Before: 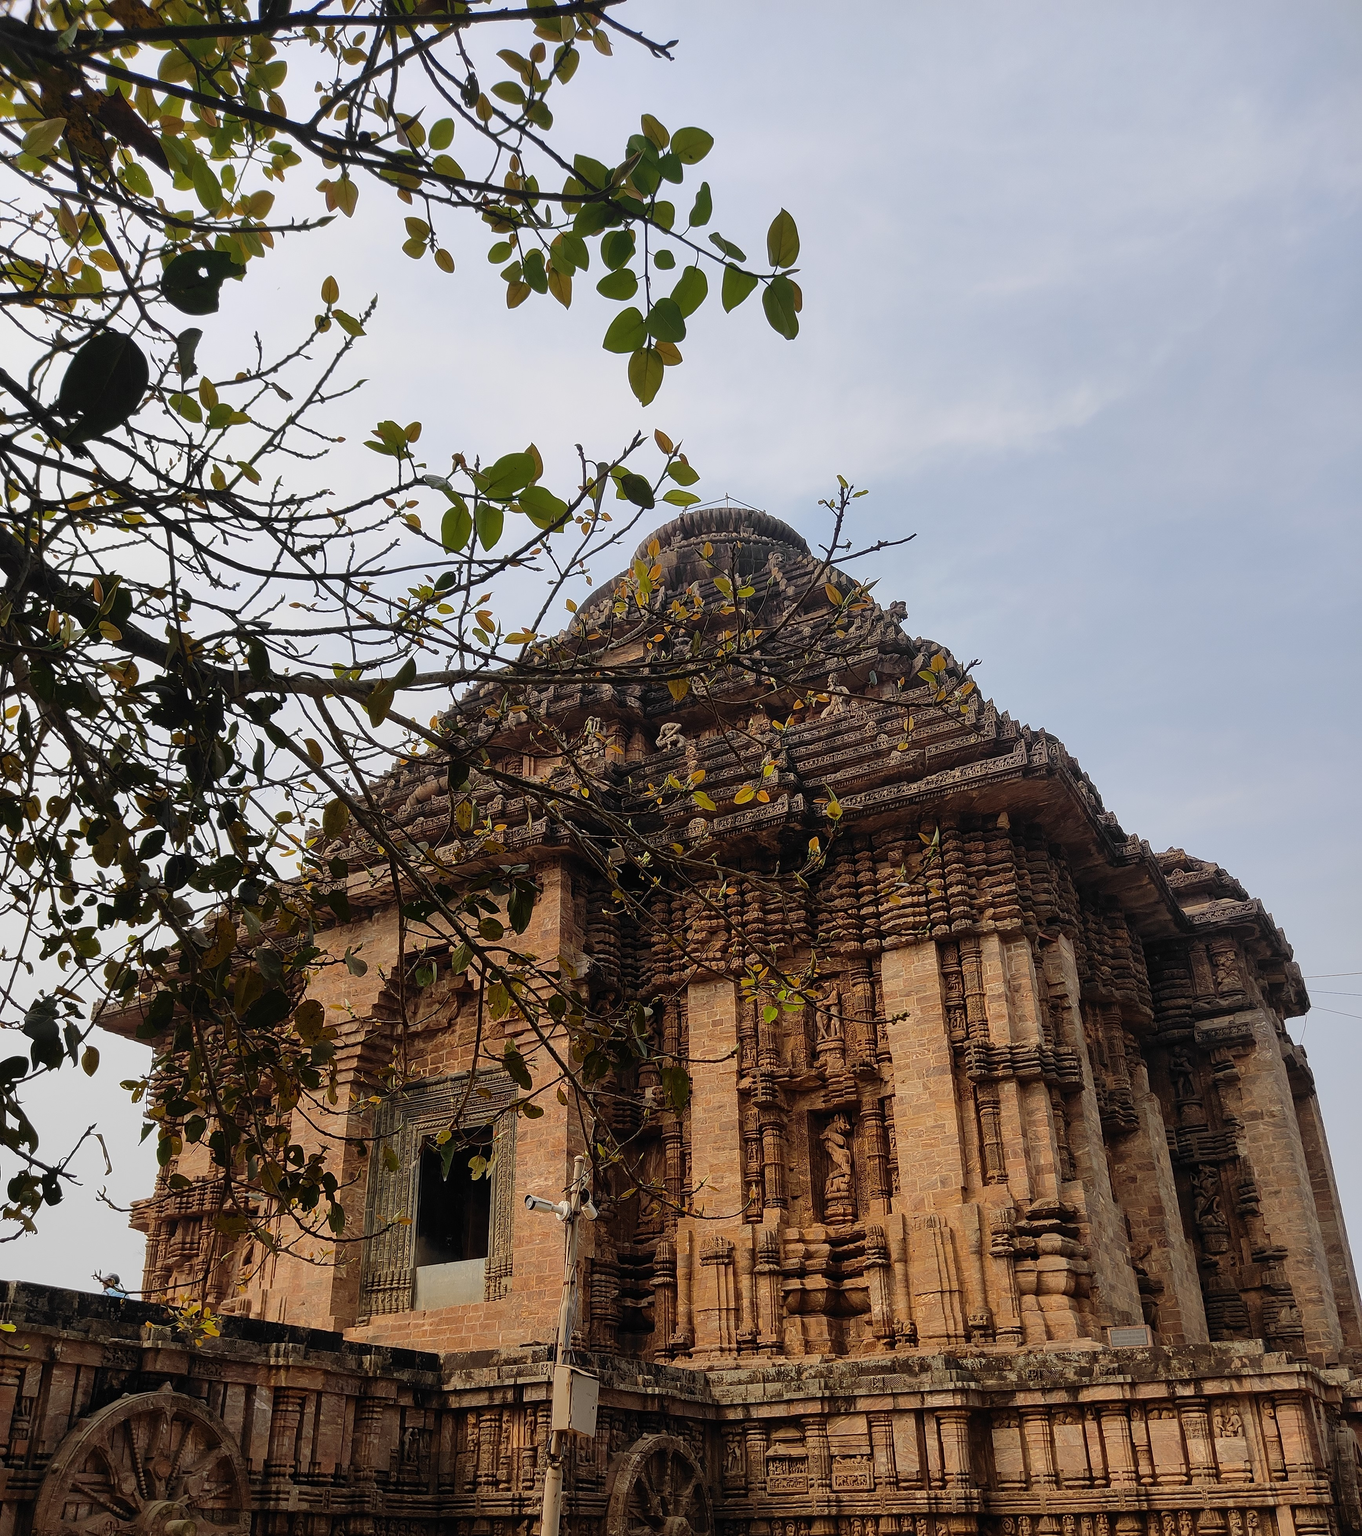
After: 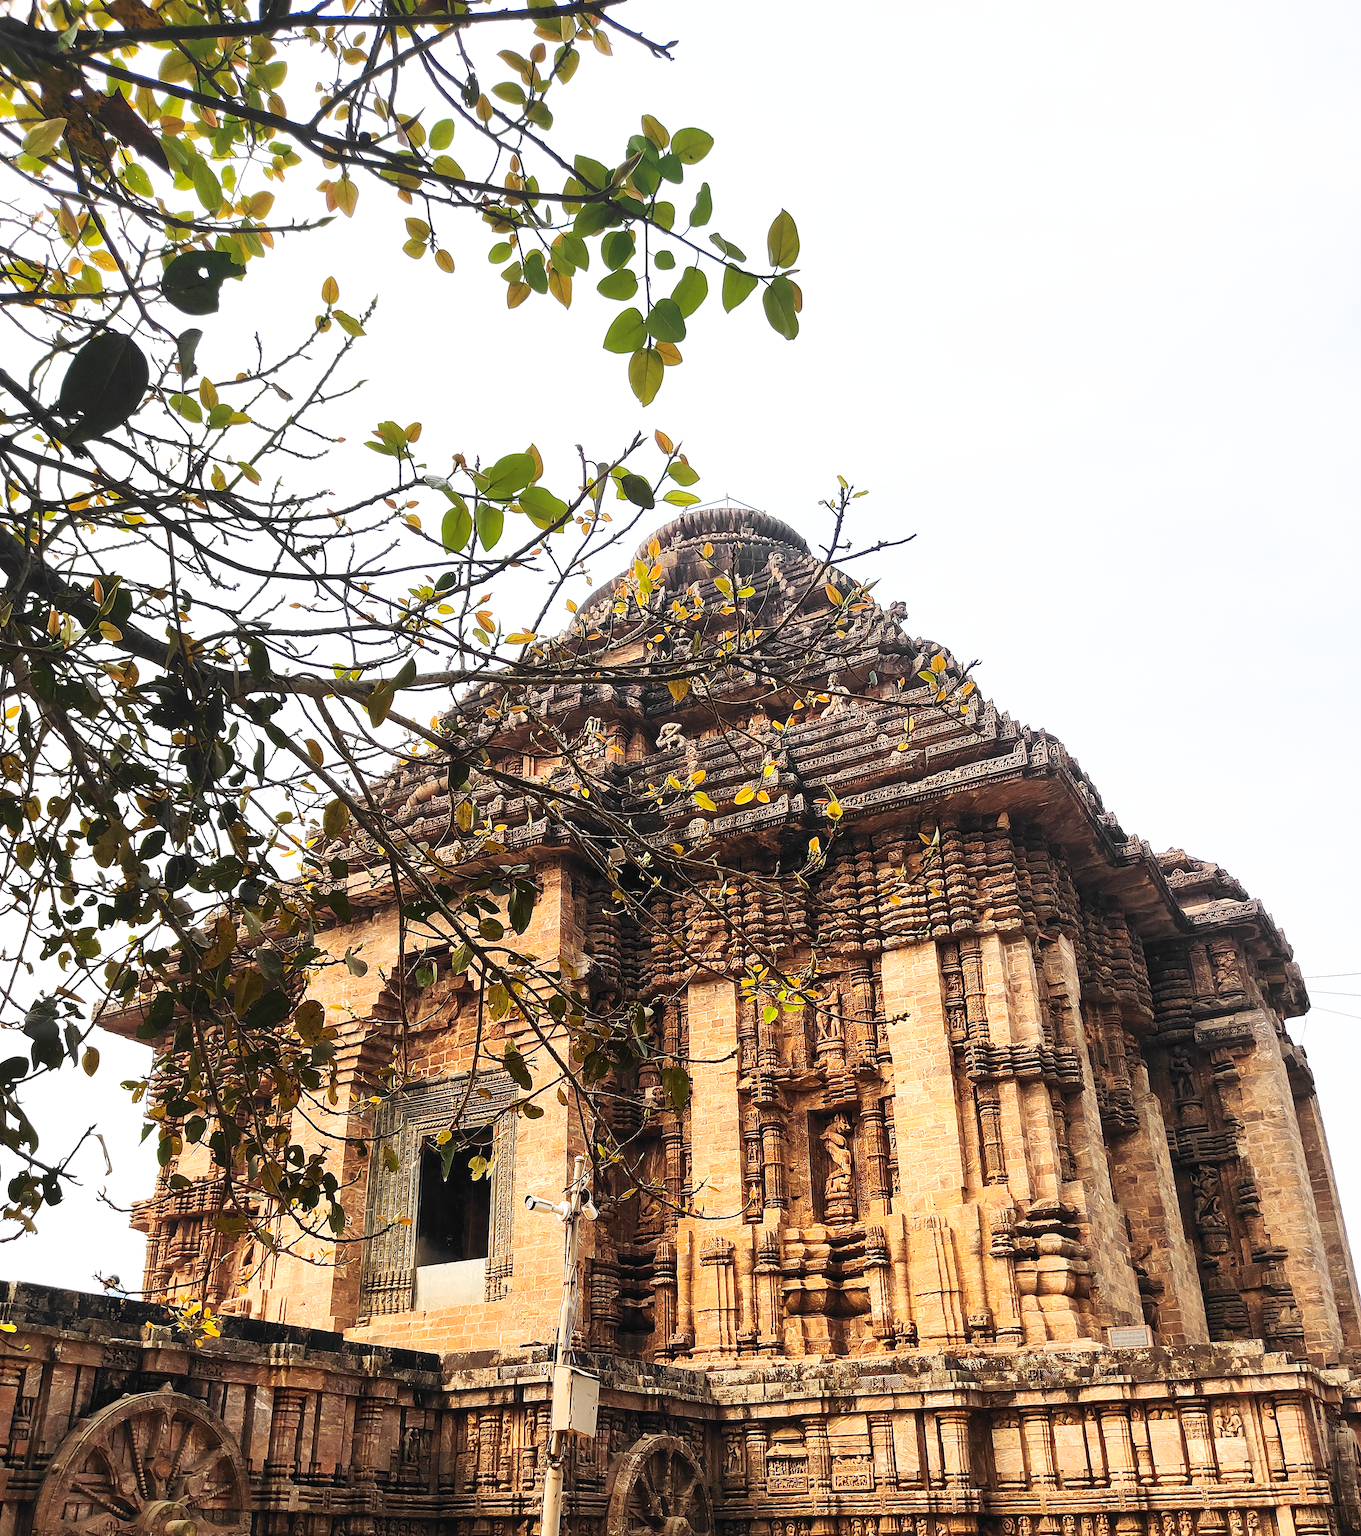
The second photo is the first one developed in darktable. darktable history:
exposure: black level correction 0, exposure 0.685 EV, compensate highlight preservation false
tone curve: curves: ch0 [(0, 0) (0.003, 0.01) (0.011, 0.017) (0.025, 0.035) (0.044, 0.068) (0.069, 0.109) (0.1, 0.144) (0.136, 0.185) (0.177, 0.231) (0.224, 0.279) (0.277, 0.346) (0.335, 0.42) (0.399, 0.5) (0.468, 0.603) (0.543, 0.712) (0.623, 0.808) (0.709, 0.883) (0.801, 0.957) (0.898, 0.993) (1, 1)], preserve colors none
